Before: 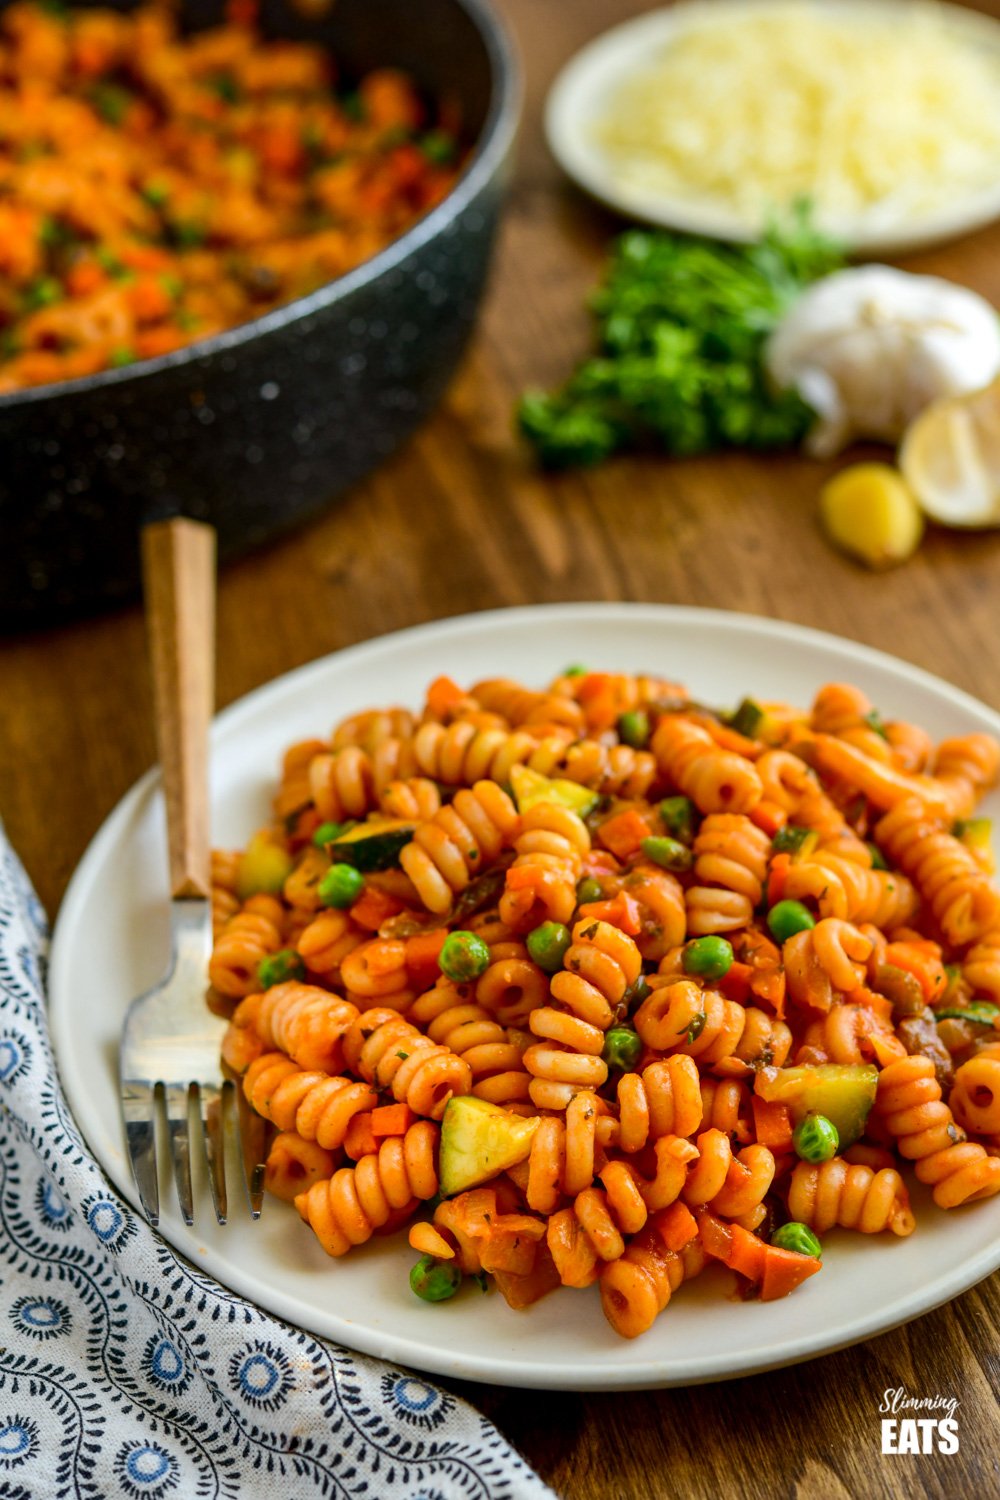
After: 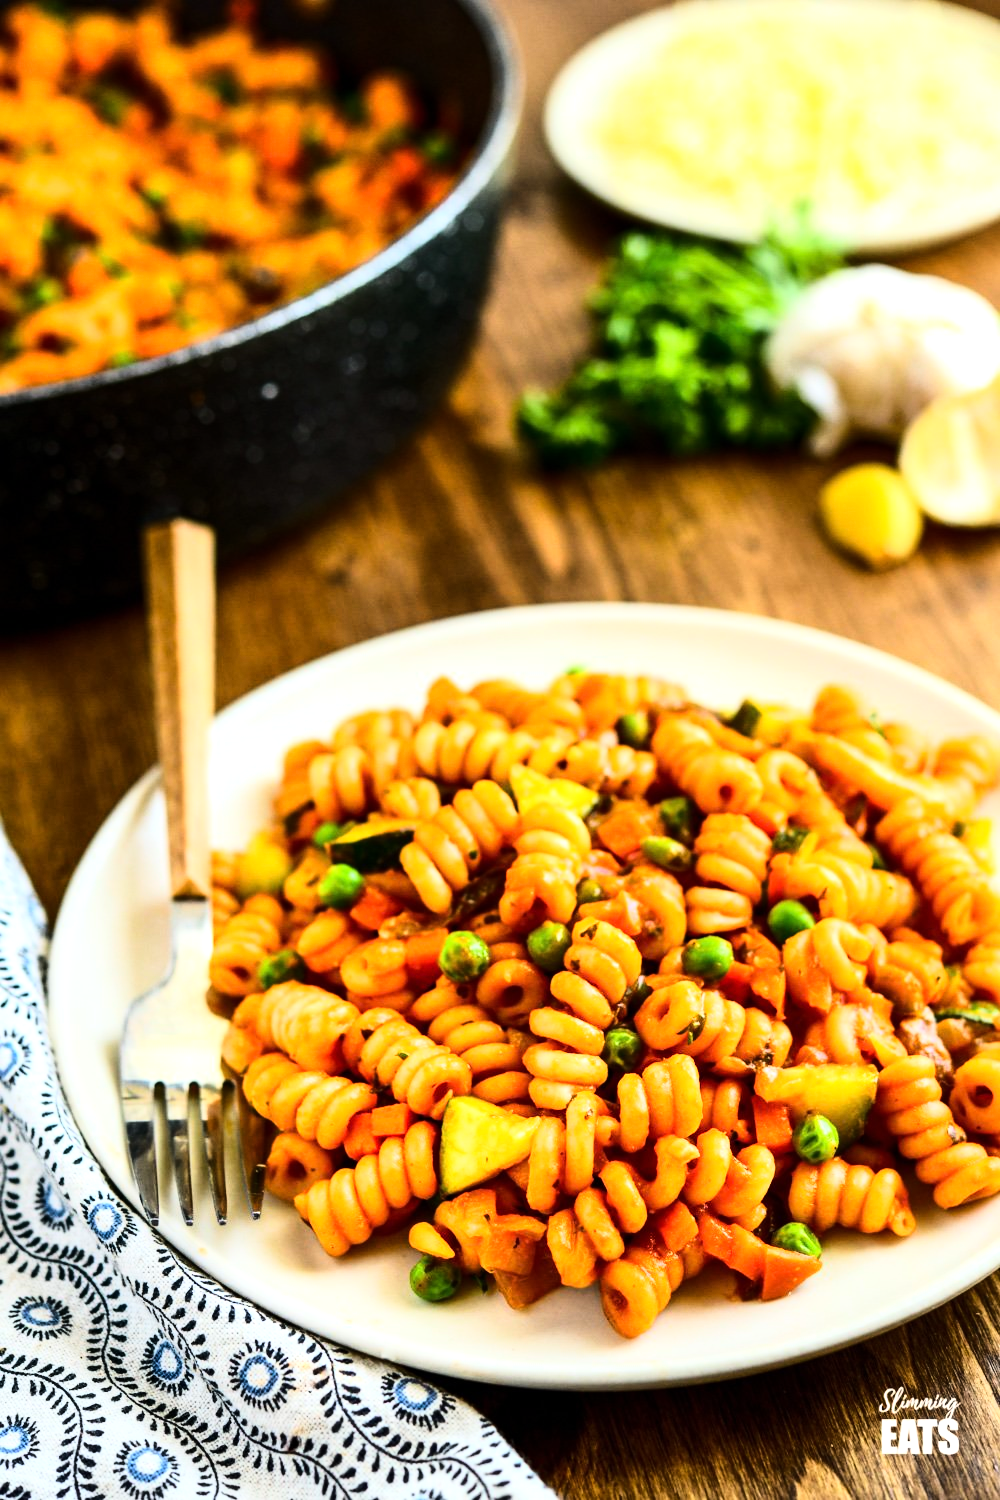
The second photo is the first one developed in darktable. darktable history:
tone equalizer: -8 EV -0.731 EV, -7 EV -0.729 EV, -6 EV -0.607 EV, -5 EV -0.383 EV, -3 EV 0.379 EV, -2 EV 0.6 EV, -1 EV 0.688 EV, +0 EV 0.746 EV, edges refinement/feathering 500, mask exposure compensation -1.57 EV, preserve details no
base curve: curves: ch0 [(0, 0) (0.028, 0.03) (0.121, 0.232) (0.46, 0.748) (0.859, 0.968) (1, 1)]
